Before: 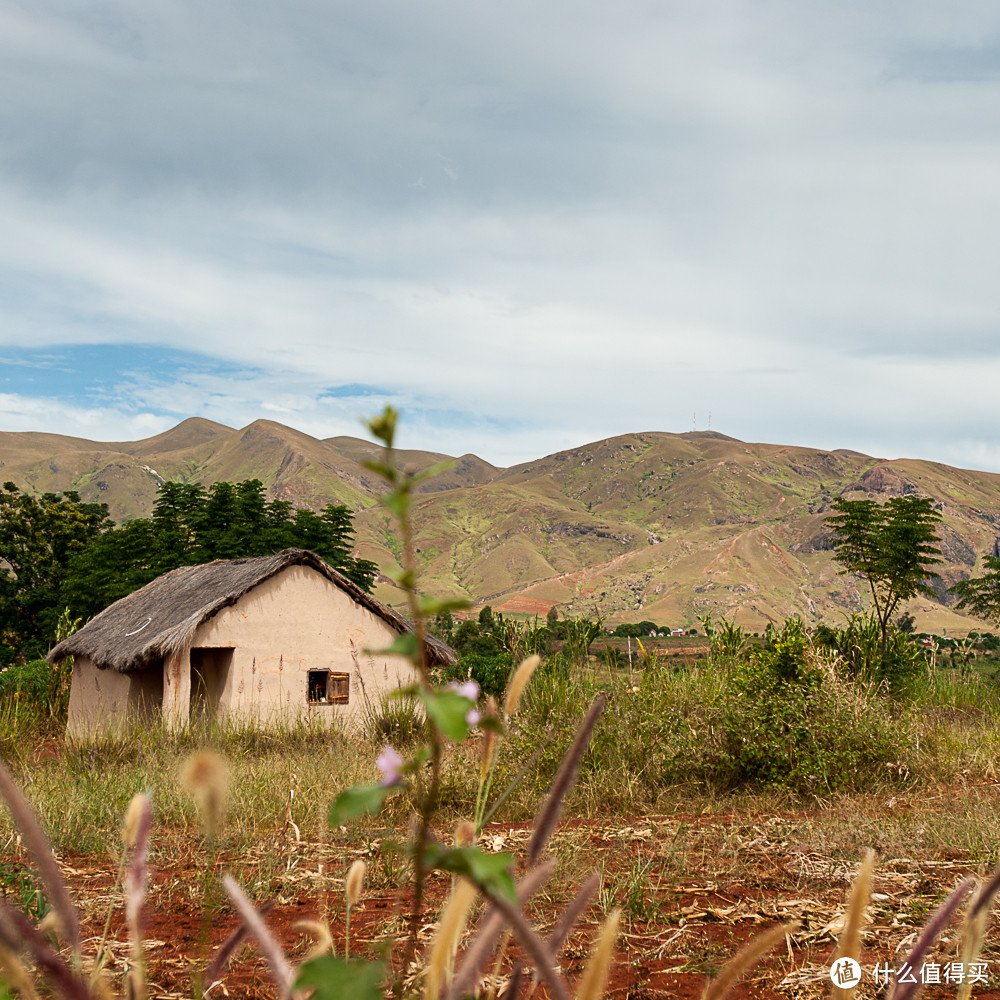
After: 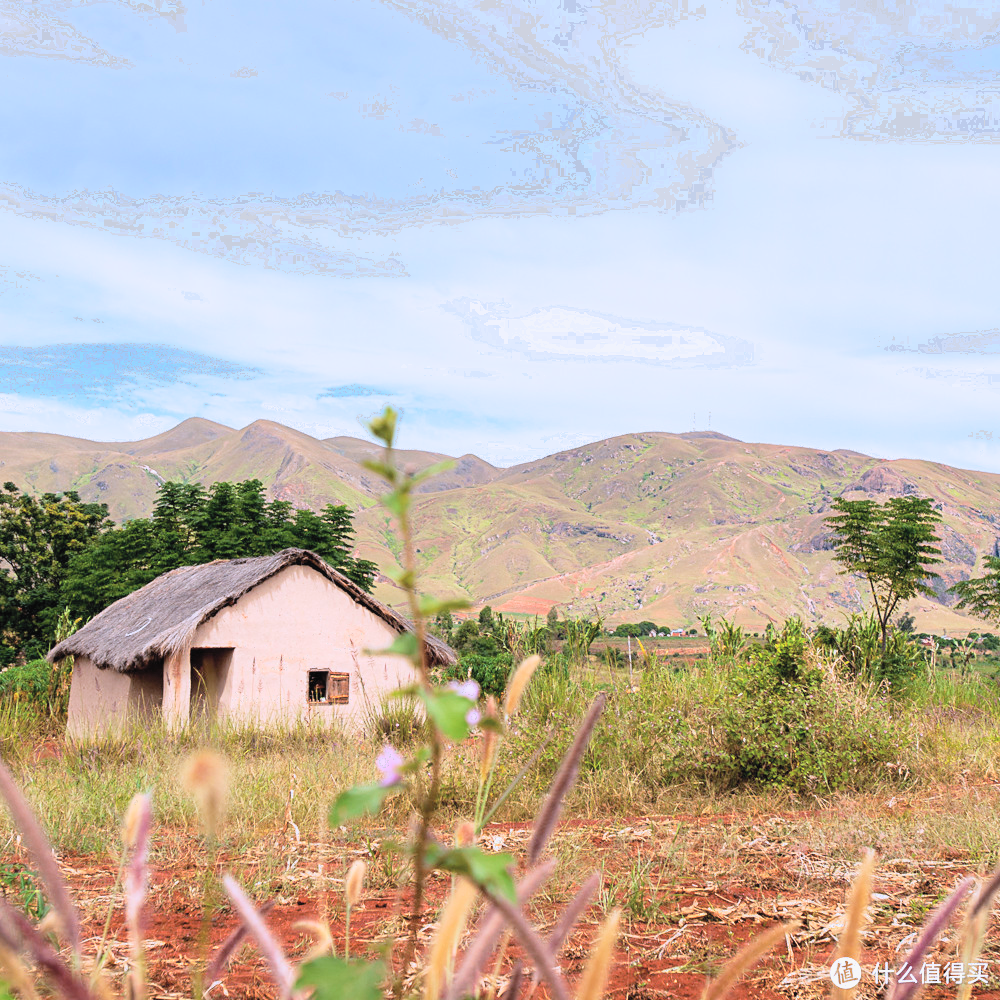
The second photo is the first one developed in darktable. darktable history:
contrast brightness saturation: brightness 0.087, saturation 0.193
filmic rgb: black relative exposure -15.14 EV, white relative exposure 3 EV, target black luminance 0%, hardness 9.18, latitude 98.6%, contrast 0.913, shadows ↔ highlights balance 0.446%
exposure: black level correction 0, exposure 0.692 EV, compensate highlight preservation false
color calibration: gray › normalize channels true, illuminant as shot in camera, x 0.377, y 0.392, temperature 4208.33 K, gamut compression 0.002
levels: levels [0.026, 0.507, 0.987]
tone curve: curves: ch0 [(0, 0.047) (0.199, 0.263) (0.47, 0.555) (0.805, 0.839) (1, 0.962)], color space Lab, independent channels, preserve colors none
